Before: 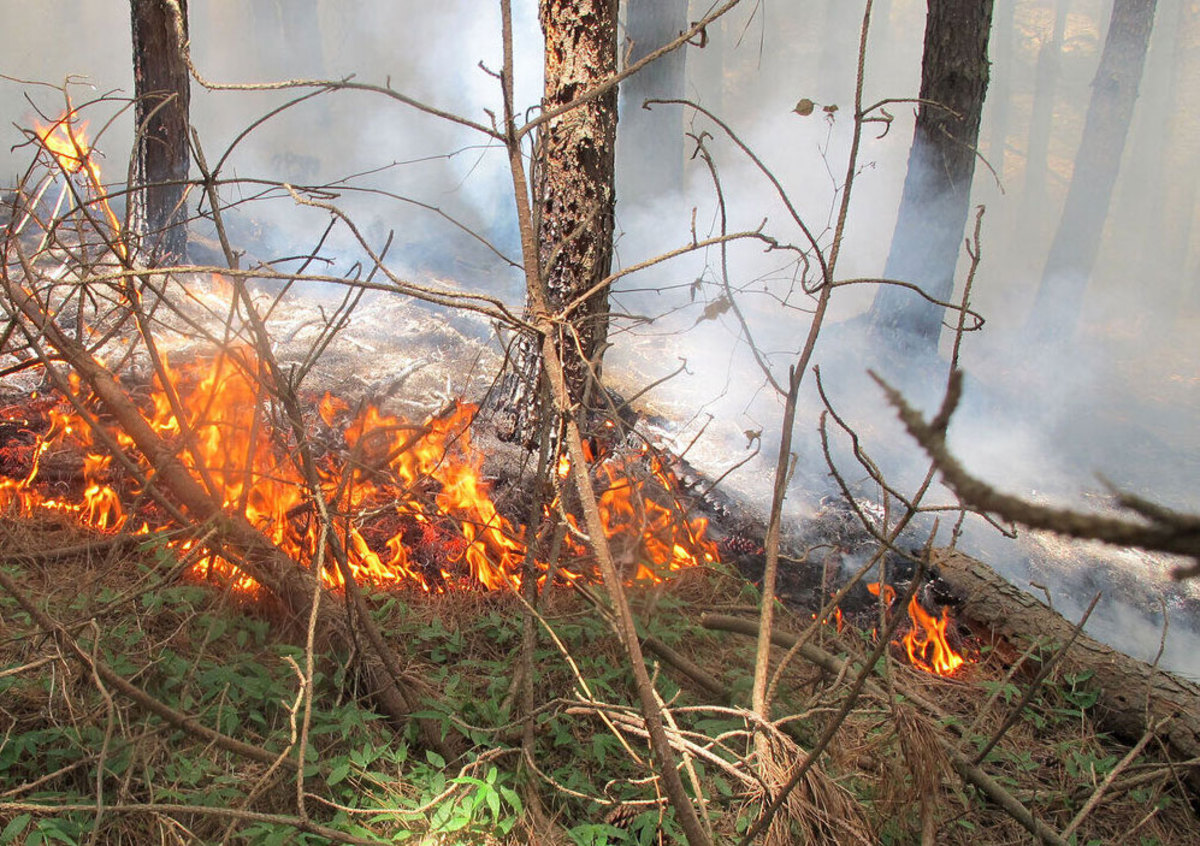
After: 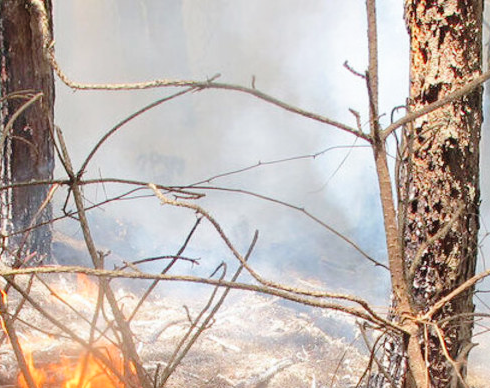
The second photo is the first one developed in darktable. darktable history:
crop and rotate: left 11.271%, top 0.107%, right 47.872%, bottom 53.994%
tone curve: curves: ch0 [(0, 0.021) (0.049, 0.044) (0.152, 0.14) (0.328, 0.377) (0.473, 0.543) (0.641, 0.705) (0.868, 0.887) (1, 0.969)]; ch1 [(0, 0) (0.322, 0.328) (0.43, 0.425) (0.474, 0.466) (0.502, 0.503) (0.522, 0.526) (0.564, 0.591) (0.602, 0.632) (0.677, 0.701) (0.859, 0.885) (1, 1)]; ch2 [(0, 0) (0.33, 0.301) (0.447, 0.44) (0.487, 0.496) (0.502, 0.516) (0.535, 0.554) (0.565, 0.598) (0.618, 0.629) (1, 1)], preserve colors none
levels: mode automatic
